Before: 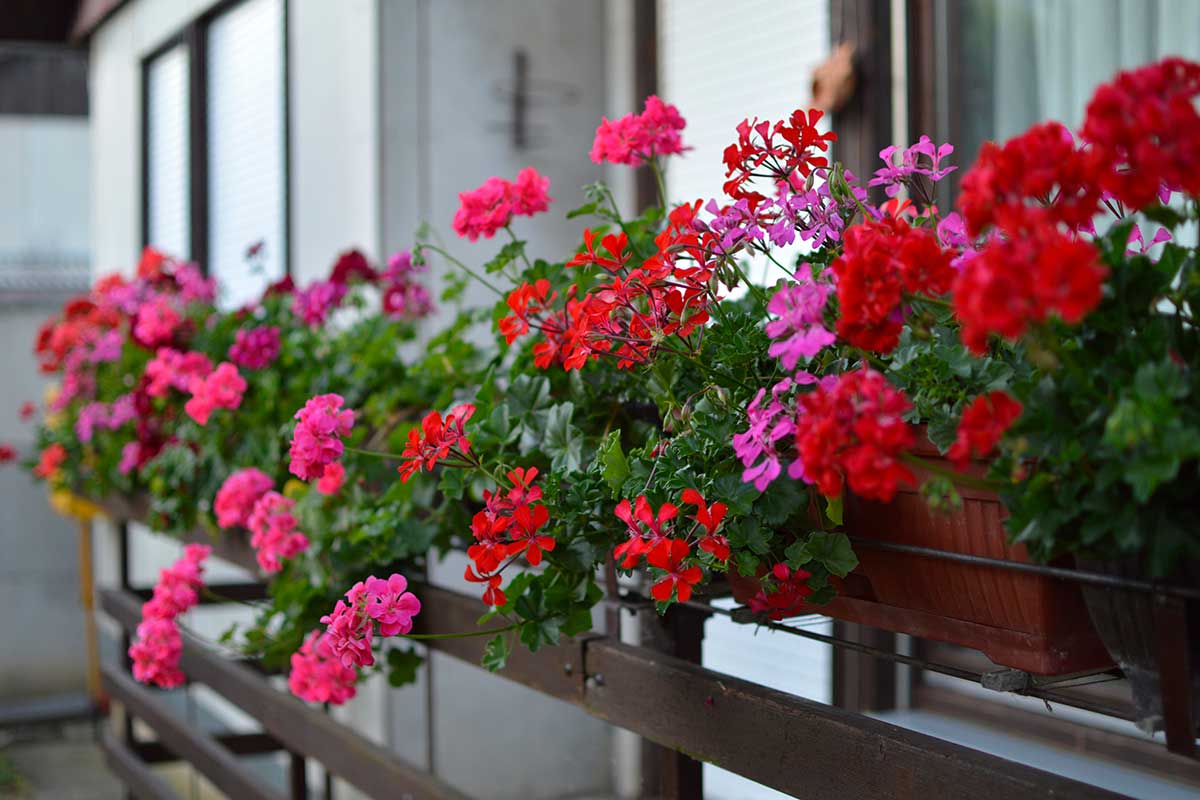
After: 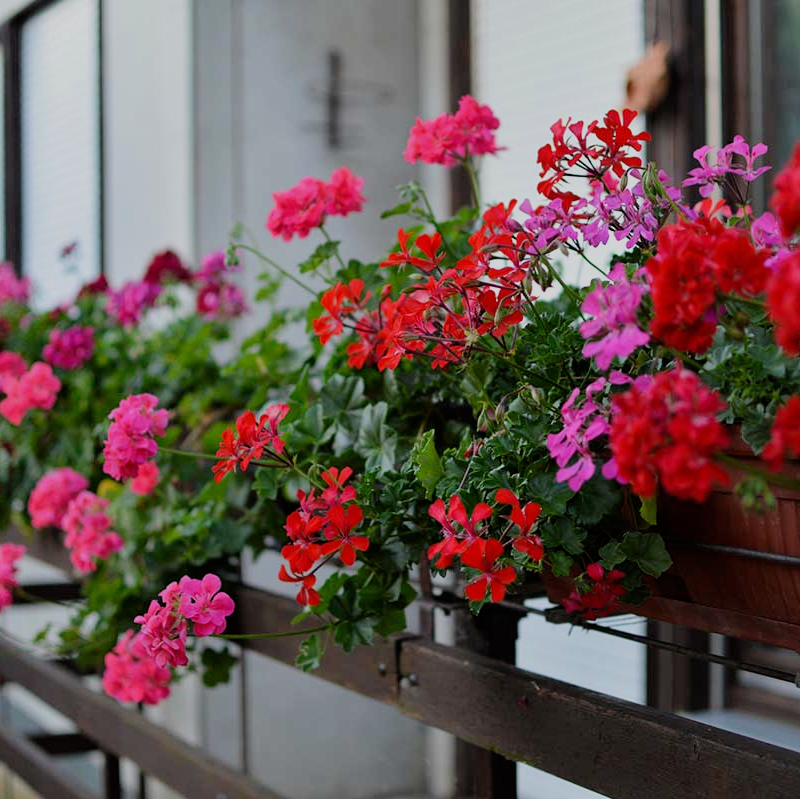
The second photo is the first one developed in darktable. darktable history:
crop and rotate: left 15.546%, right 17.787%
filmic rgb: black relative exposure -7.65 EV, white relative exposure 4.56 EV, hardness 3.61
